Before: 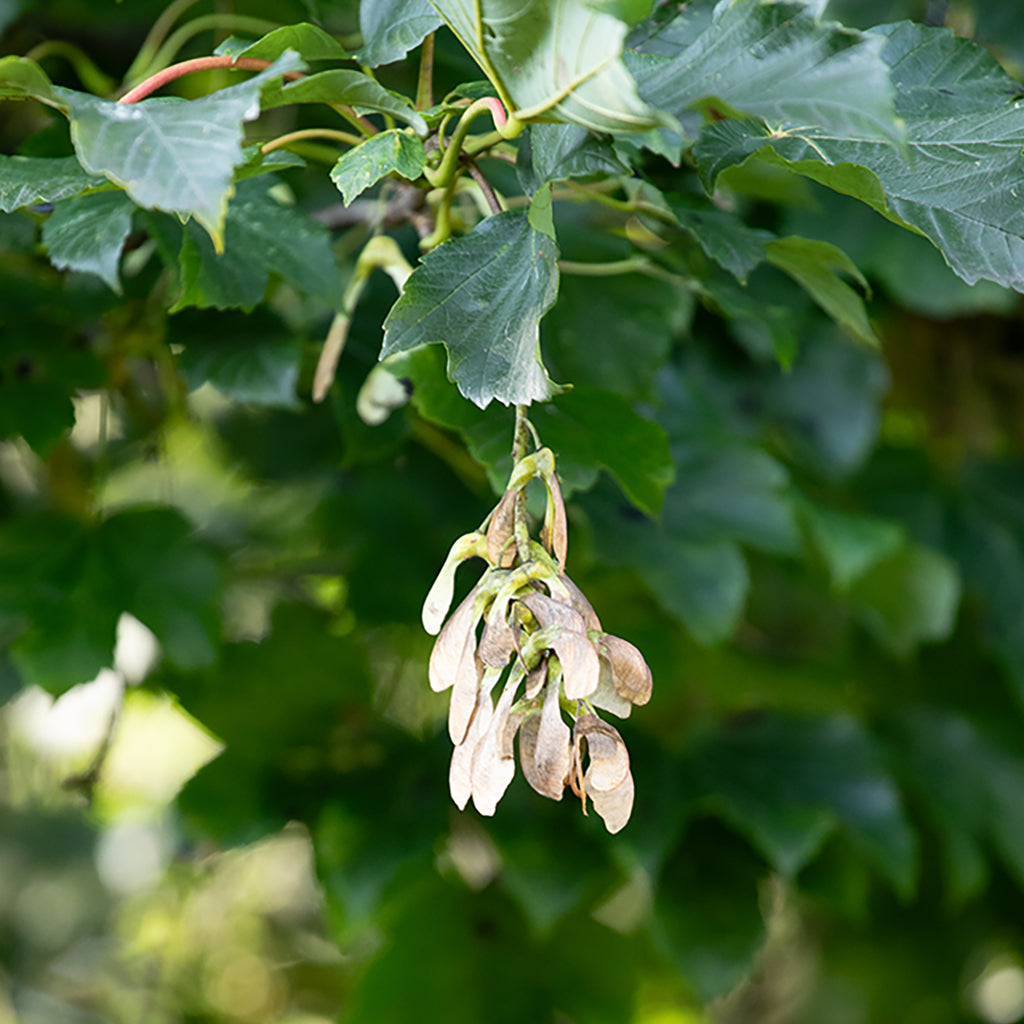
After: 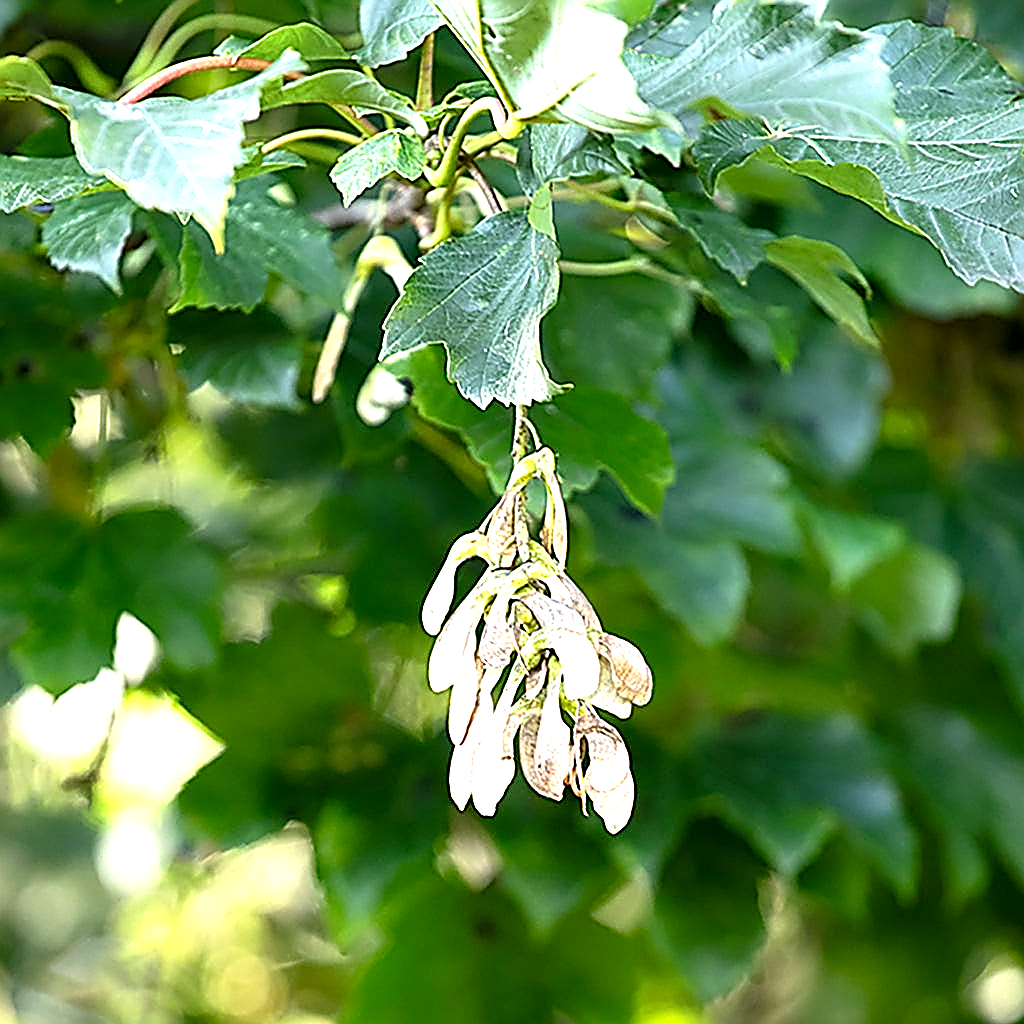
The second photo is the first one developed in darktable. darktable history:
sharpen: amount 2
exposure: black level correction 0.001, exposure 1.116 EV, compensate highlight preservation false
